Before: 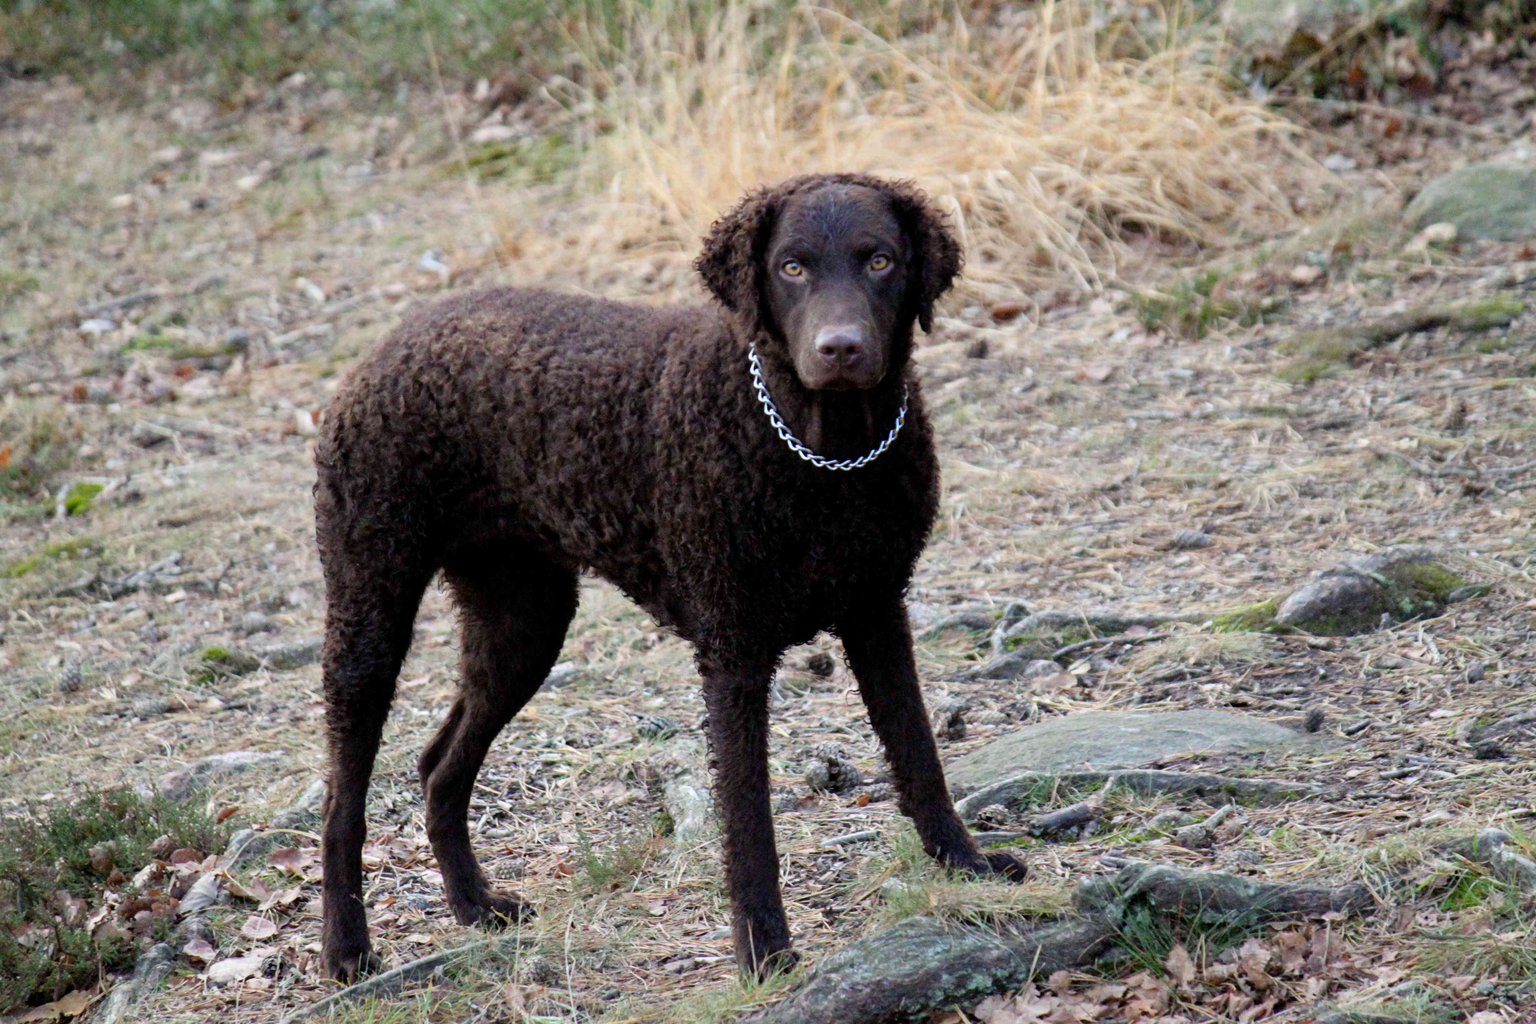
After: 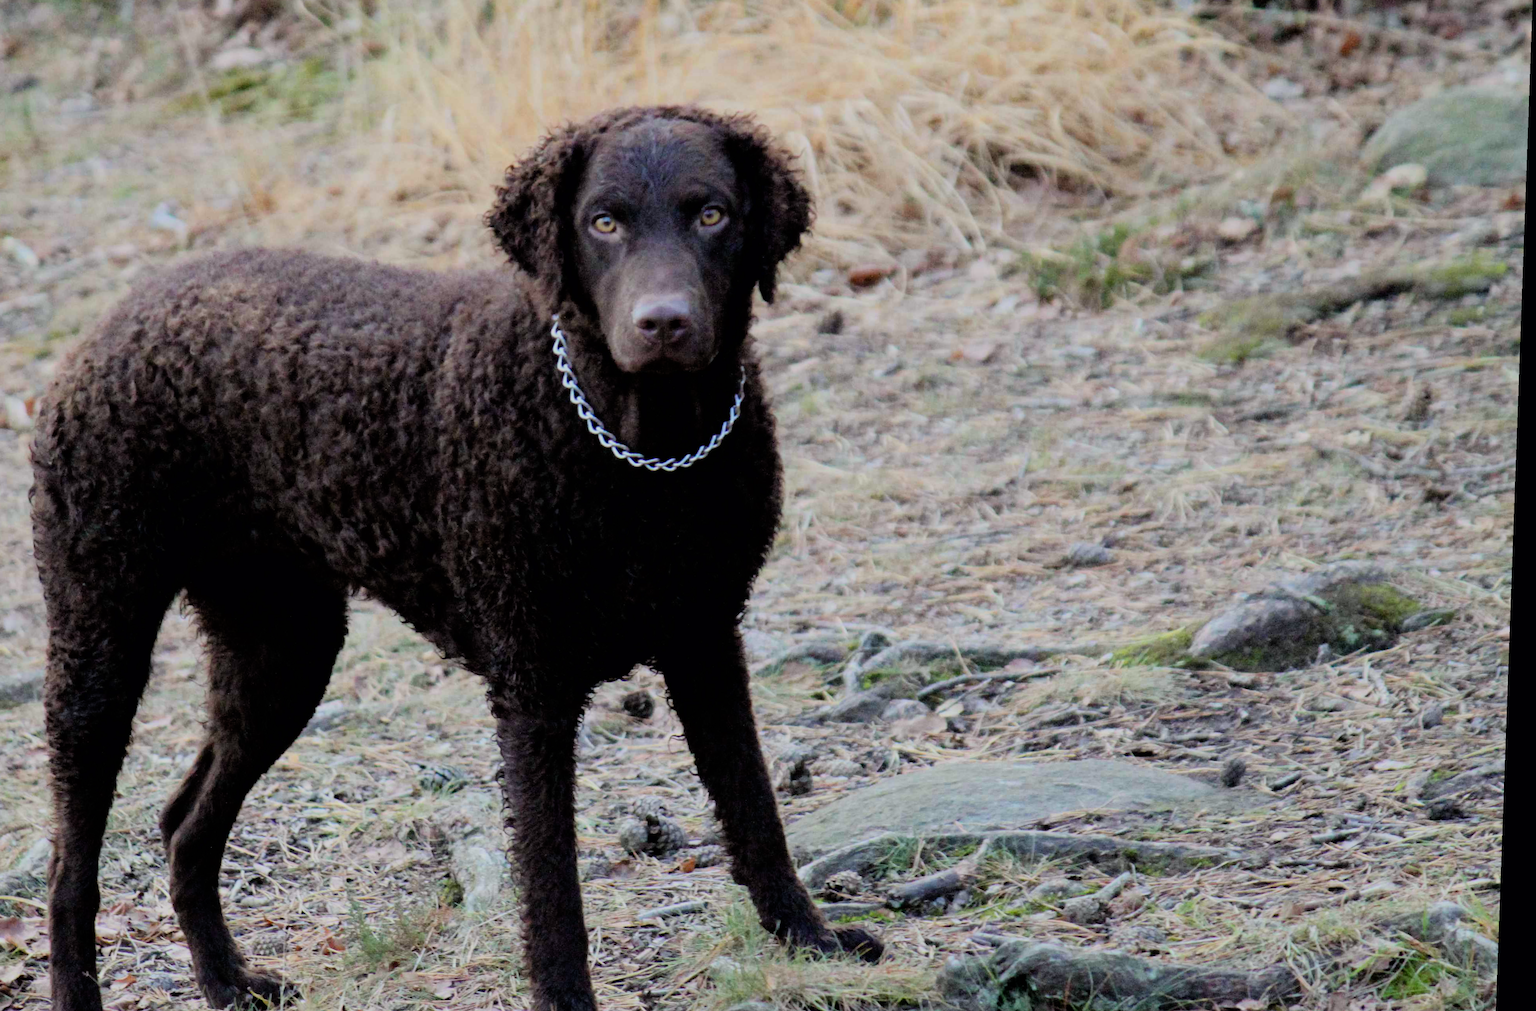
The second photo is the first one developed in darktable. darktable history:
white balance: red 0.982, blue 1.018
crop: left 19.159%, top 9.58%, bottom 9.58%
rotate and perspective: lens shift (vertical) 0.048, lens shift (horizontal) -0.024, automatic cropping off
filmic rgb: black relative exposure -8.42 EV, white relative exposure 4.68 EV, hardness 3.82, color science v6 (2022)
tone equalizer: on, module defaults
